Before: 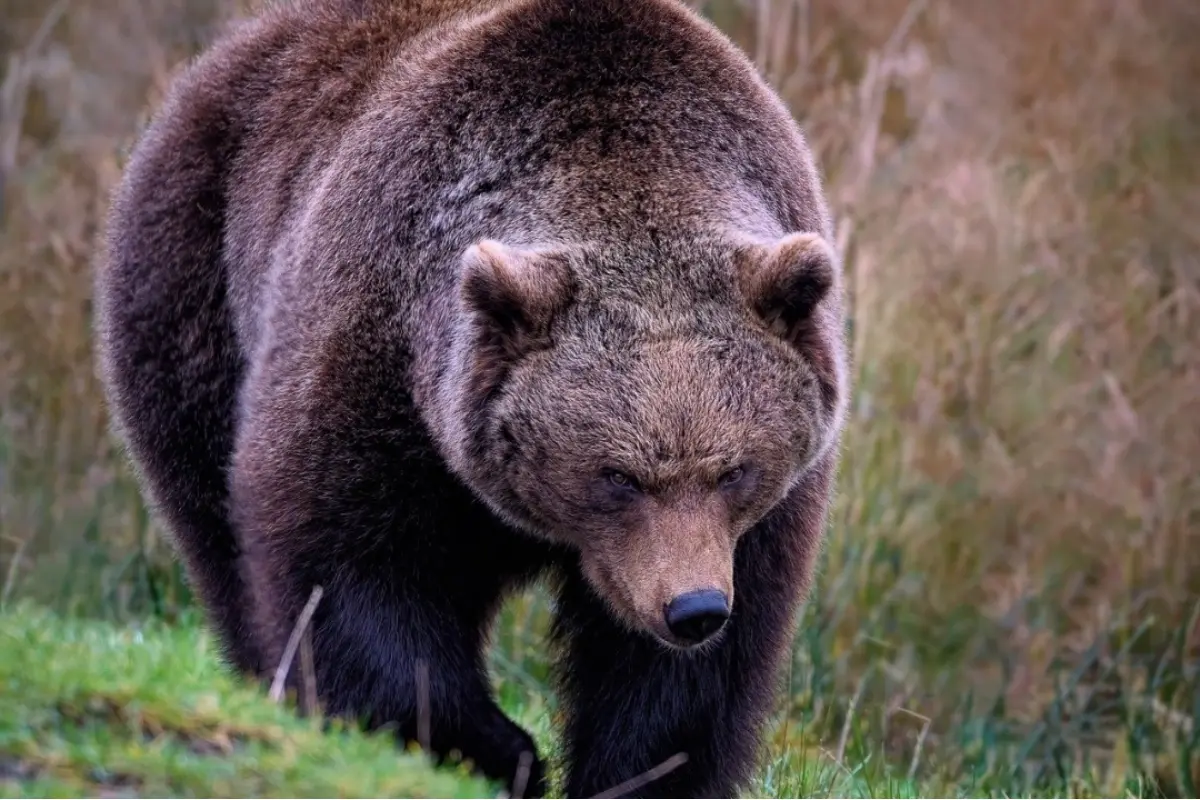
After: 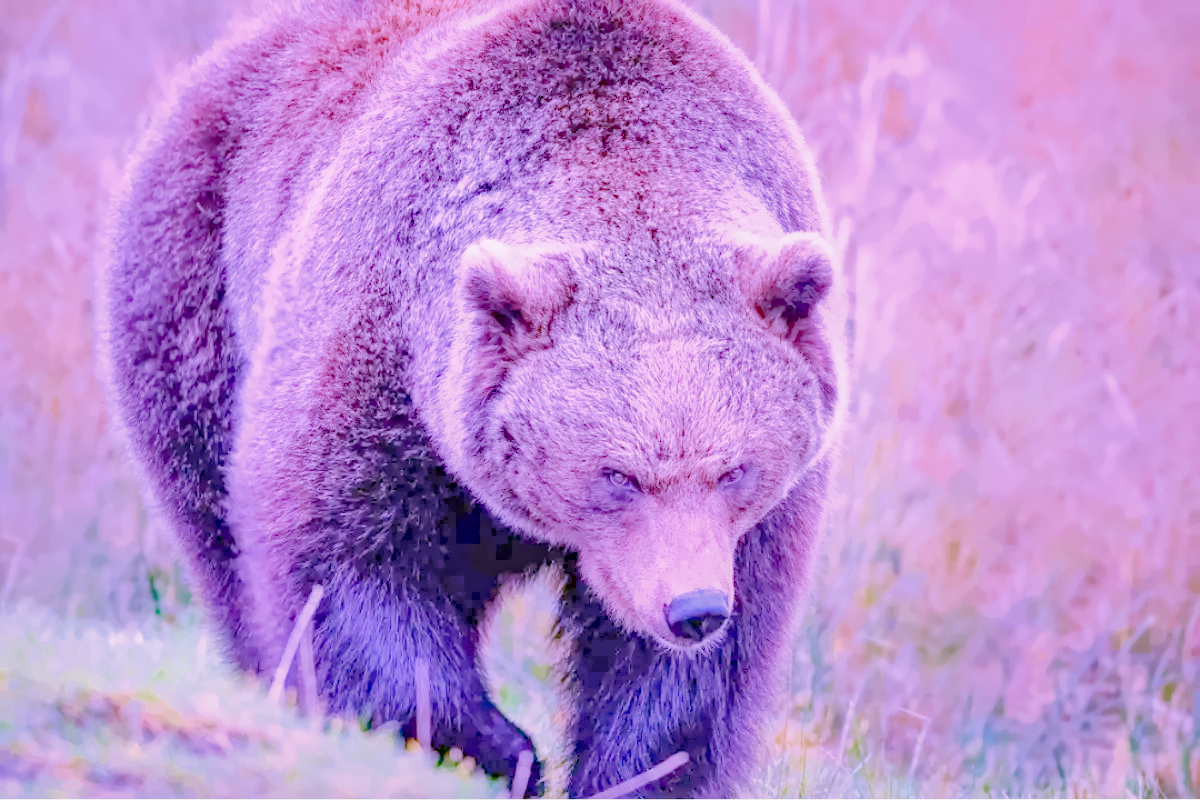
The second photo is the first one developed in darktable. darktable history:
raw chromatic aberrations: on, module defaults
color balance rgb: perceptual saturation grading › global saturation 25%, global vibrance 20%
highlight reconstruction: method reconstruct color, iterations 1, diameter of reconstruction 64 px
hot pixels: on, module defaults
lens correction: scale 1.01, crop 1, focal 85, aperture 2.8, distance 2.07, camera "Canon EOS RP", lens "Canon RF 85mm F2 MACRO IS STM"
tone equalizer "mask blending: all purposes": on, module defaults
exposure: black level correction 0.001, exposure 1.129 EV, compensate exposure bias true, compensate highlight preservation false
denoise (profiled): patch size 2, preserve shadows 1.05, bias correction -0.266, scattering 0.232, a [-1, 0, 0], b [0, 0, 0], compensate highlight preservation false
raw denoise: x [[0, 0.25, 0.5, 0.75, 1] ×4]
haze removal: compatibility mode true, adaptive false
white balance: red 1.486, blue 2.207
filmic rgb: black relative exposure -16 EV, white relative exposure 4.97 EV, hardness 6.25
shadows and highlights: on, module defaults
local contrast: highlights 25%, detail 130%
